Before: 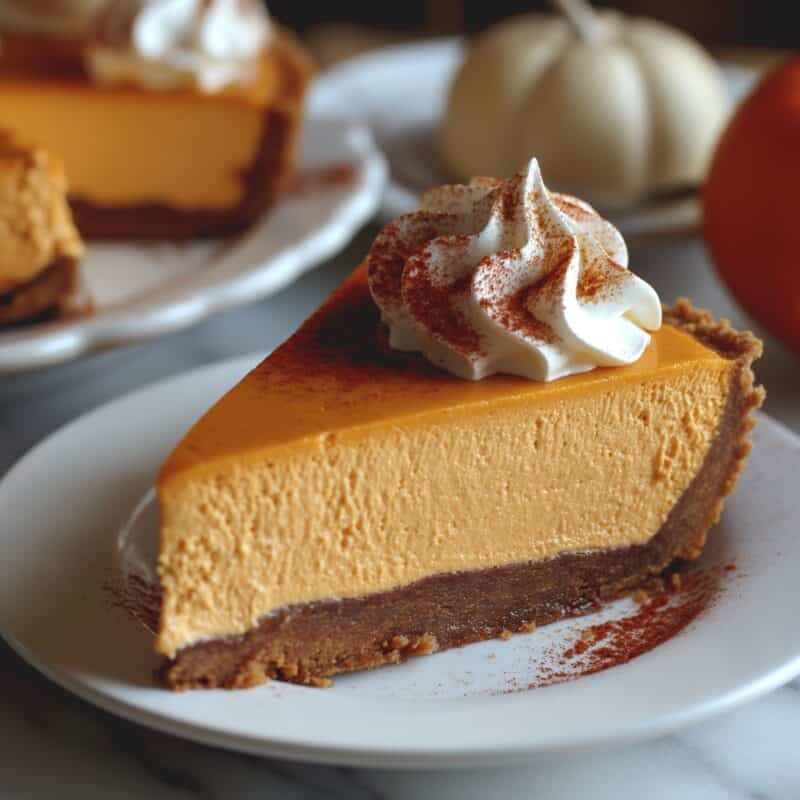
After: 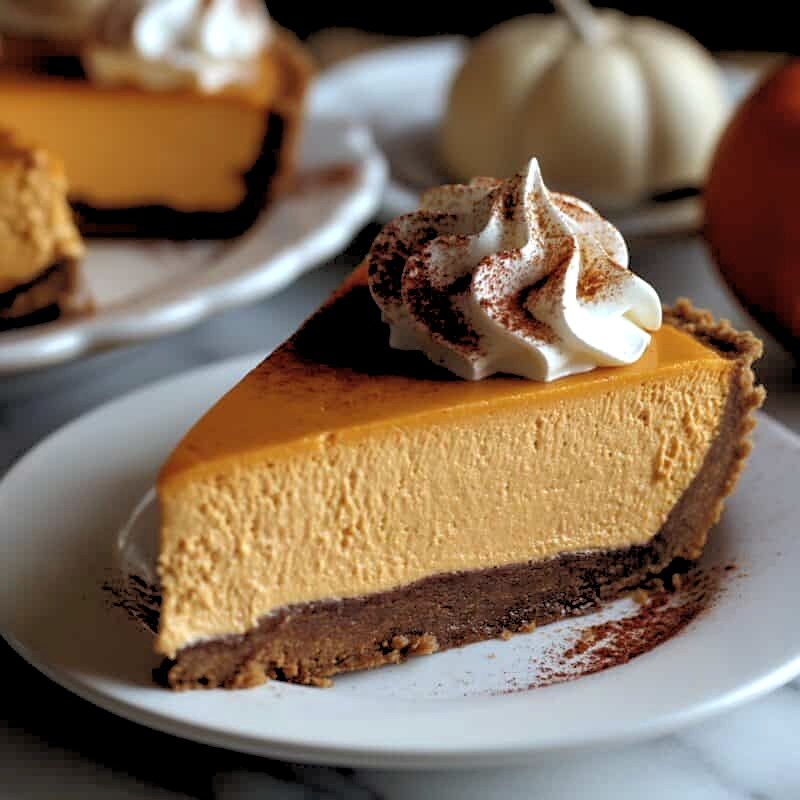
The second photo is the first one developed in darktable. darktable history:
rgb levels: levels [[0.034, 0.472, 0.904], [0, 0.5, 1], [0, 0.5, 1]]
rgb curve: curves: ch0 [(0, 0) (0.053, 0.068) (0.122, 0.128) (1, 1)]
sharpen: amount 0.2
